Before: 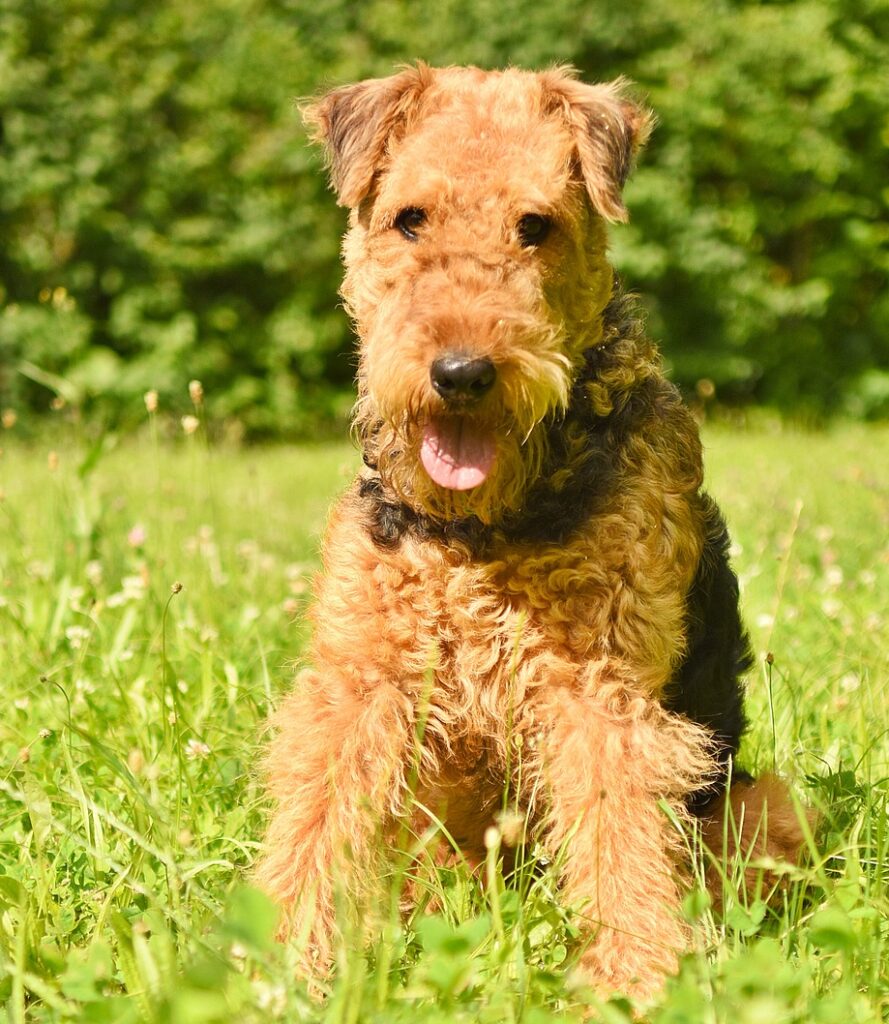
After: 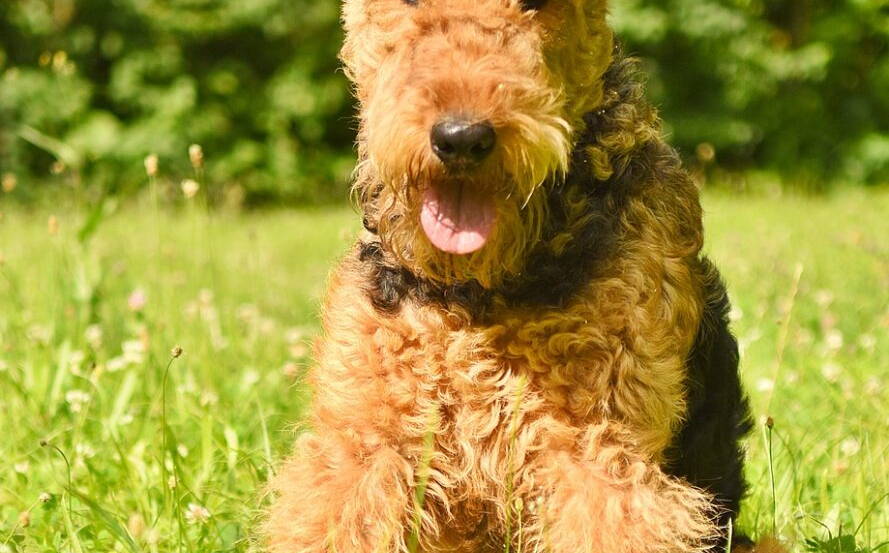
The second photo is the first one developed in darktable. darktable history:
crop and rotate: top 23.059%, bottom 22.895%
